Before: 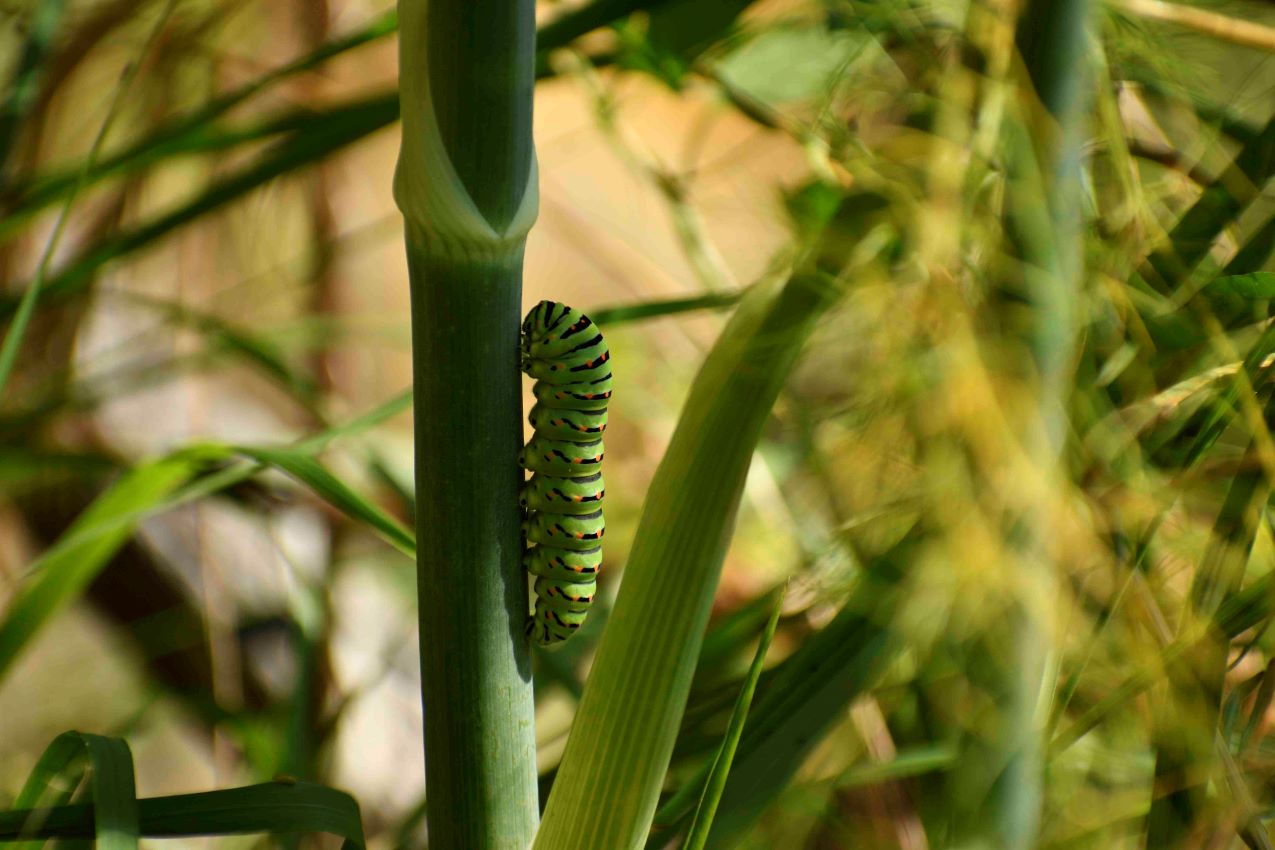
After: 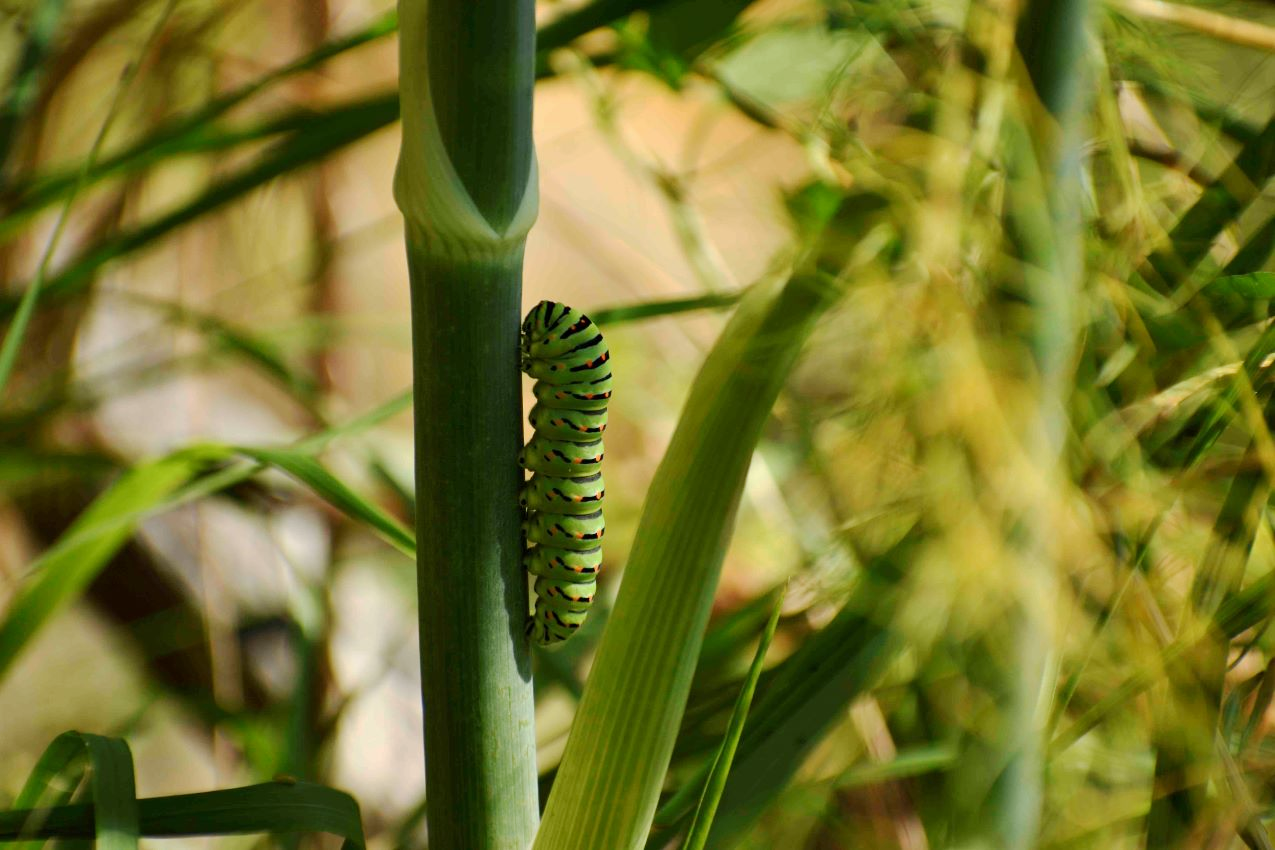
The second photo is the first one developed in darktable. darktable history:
base curve: curves: ch0 [(0, 0) (0.262, 0.32) (0.722, 0.705) (1, 1)], preserve colors none
